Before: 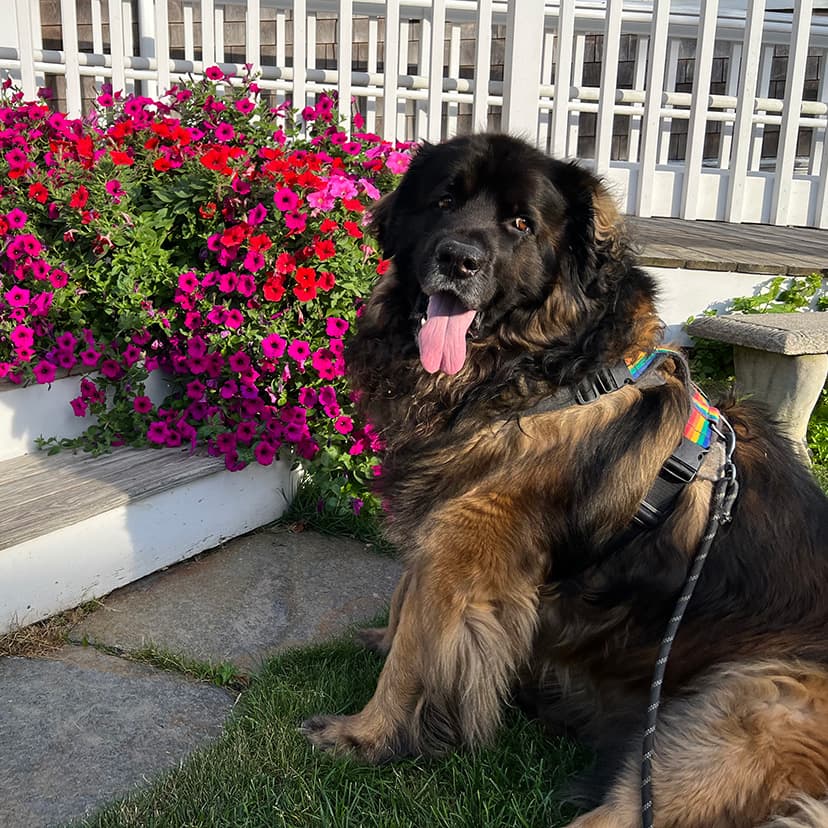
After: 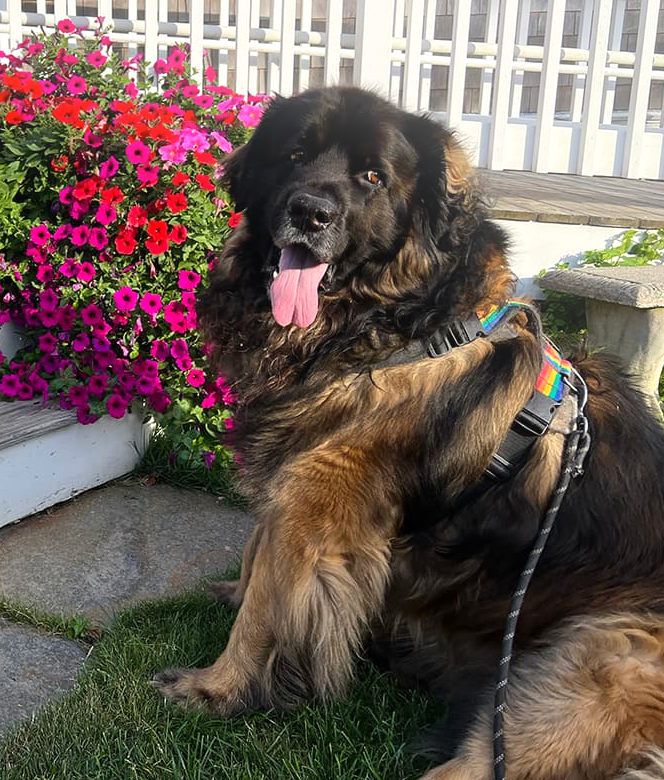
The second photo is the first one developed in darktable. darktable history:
levels: levels [0, 0.476, 0.951]
crop and rotate: left 17.959%, top 5.771%, right 1.742%
bloom: size 16%, threshold 98%, strength 20%
